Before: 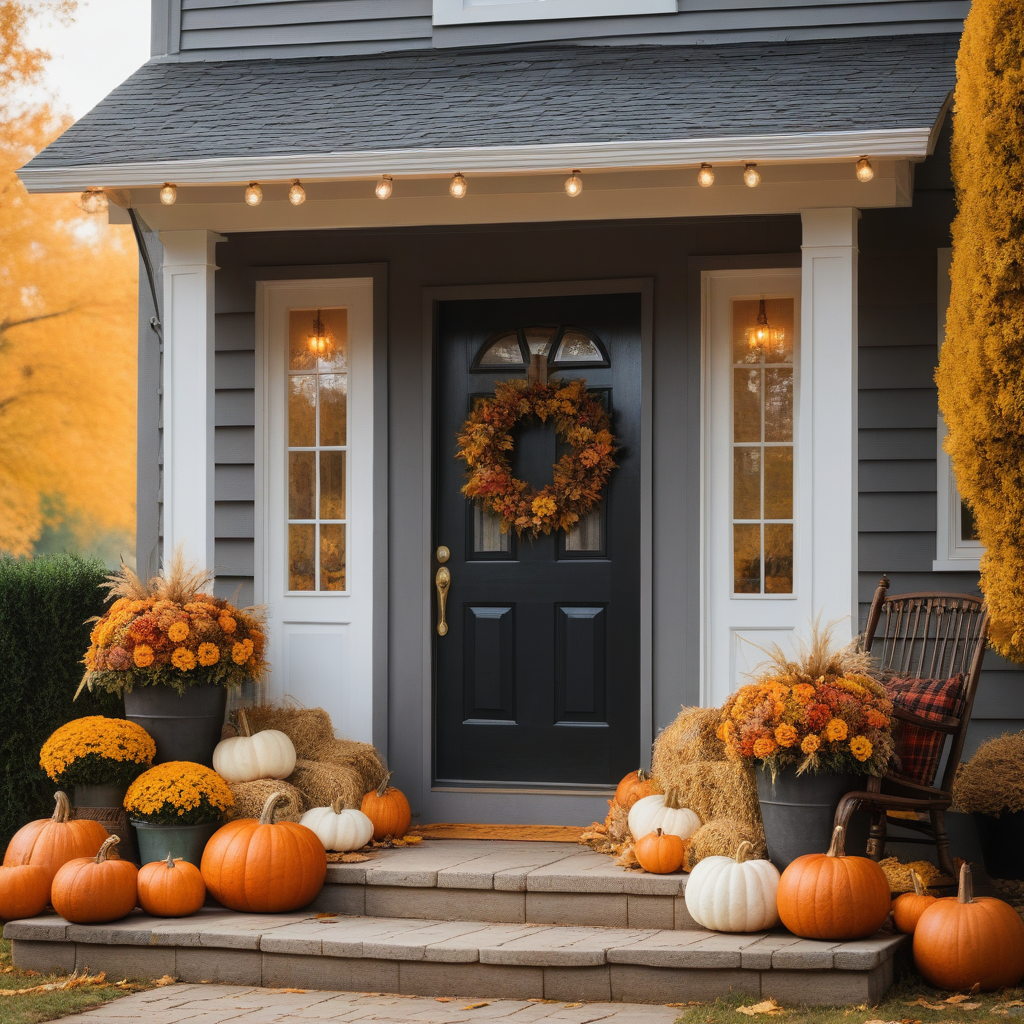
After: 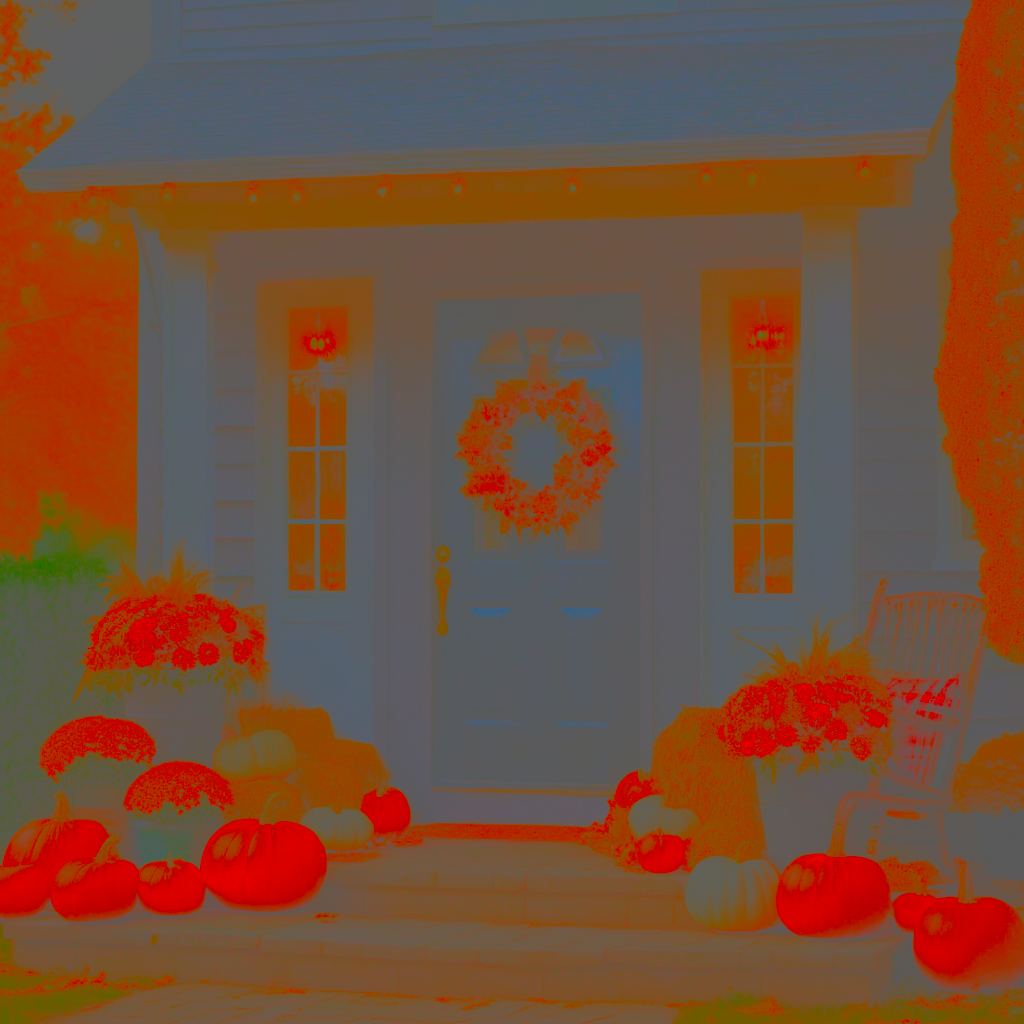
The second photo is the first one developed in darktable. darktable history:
contrast brightness saturation: contrast -0.975, brightness -0.177, saturation 0.744
exposure: black level correction 0, exposure 0.7 EV, compensate highlight preservation false
